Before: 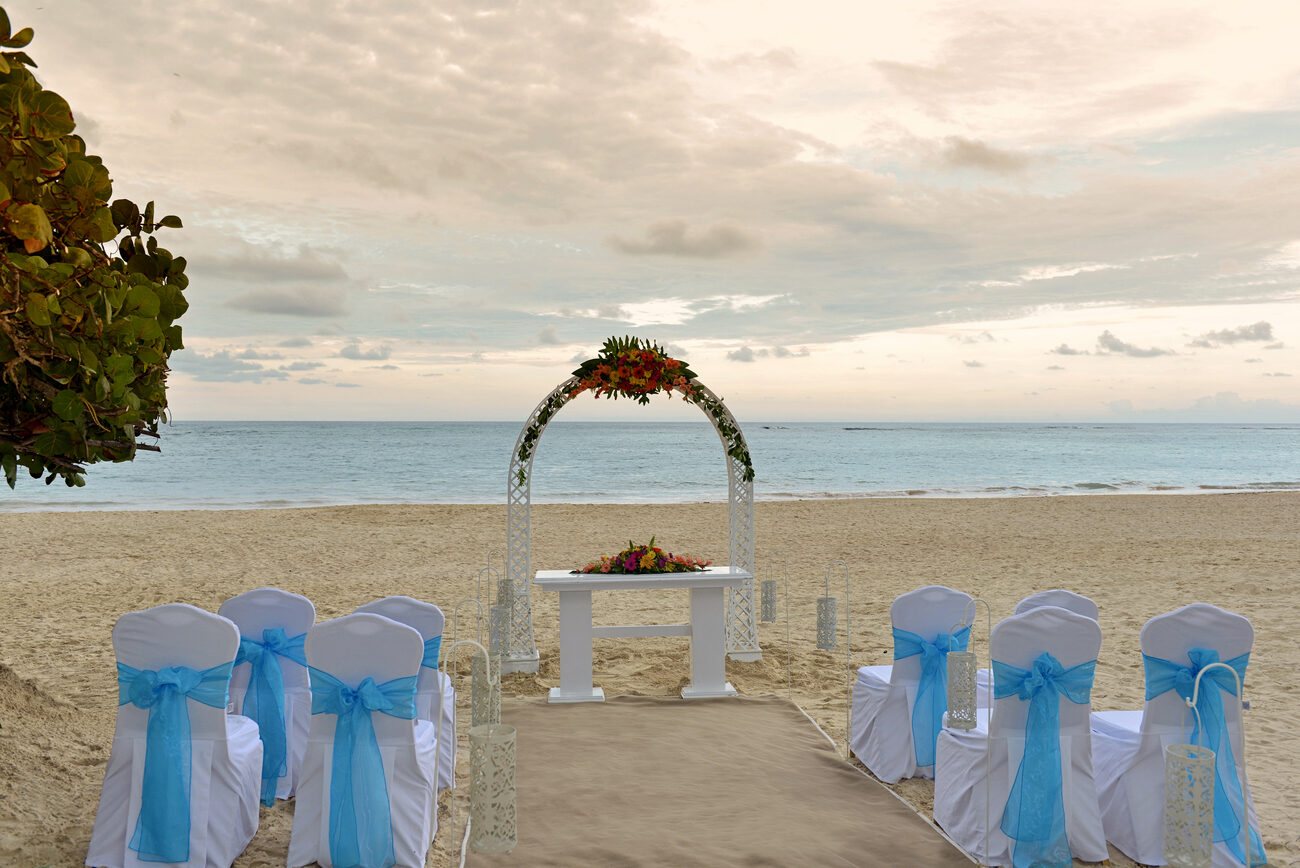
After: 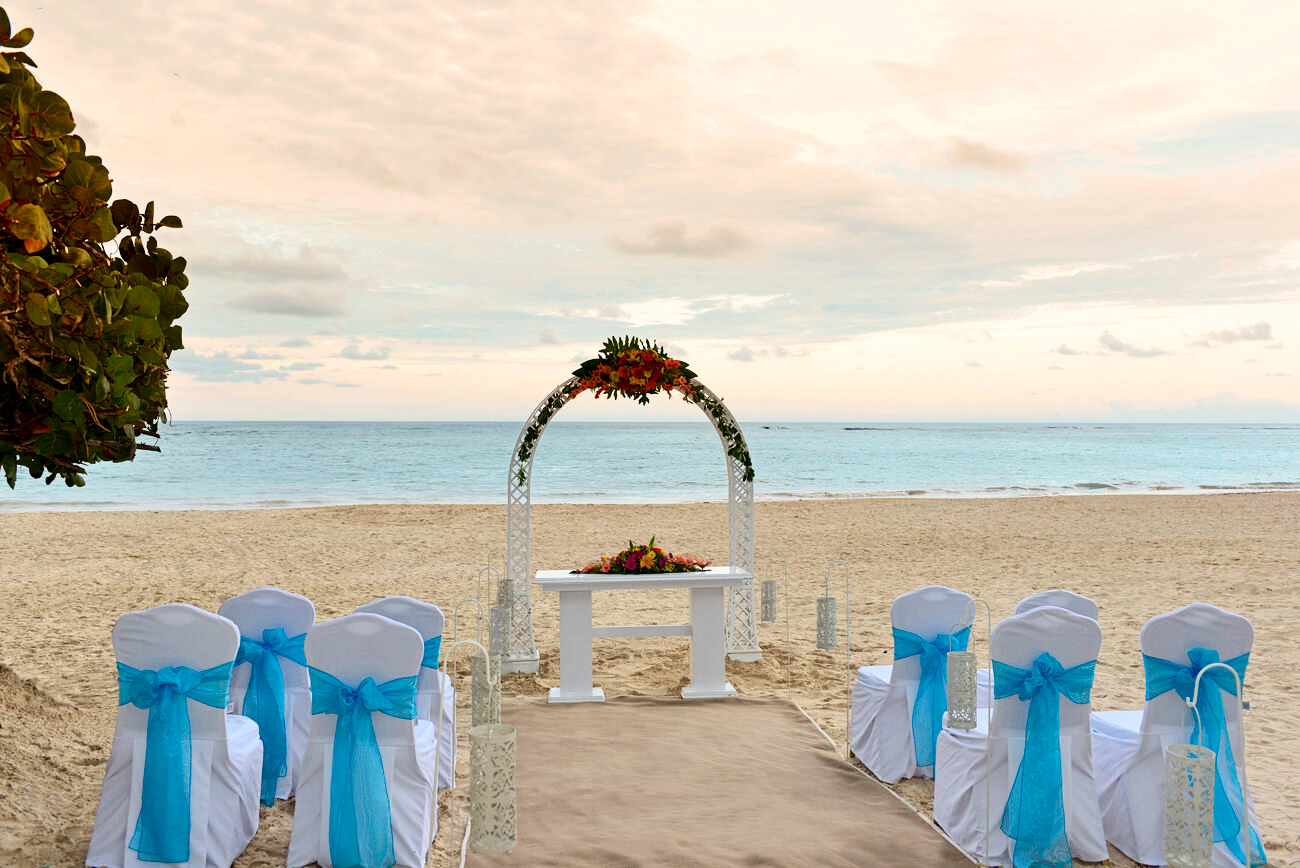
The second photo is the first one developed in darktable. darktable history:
contrast brightness saturation: contrast 0.24, brightness 0.092
